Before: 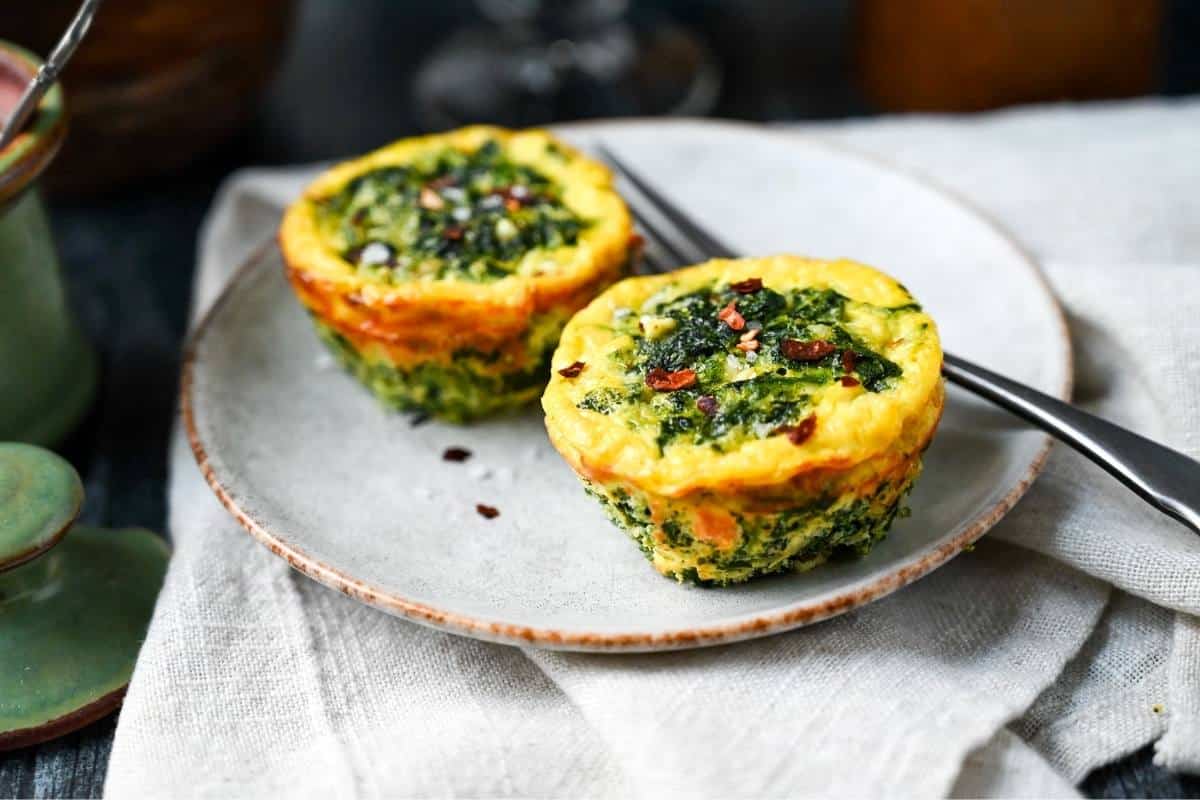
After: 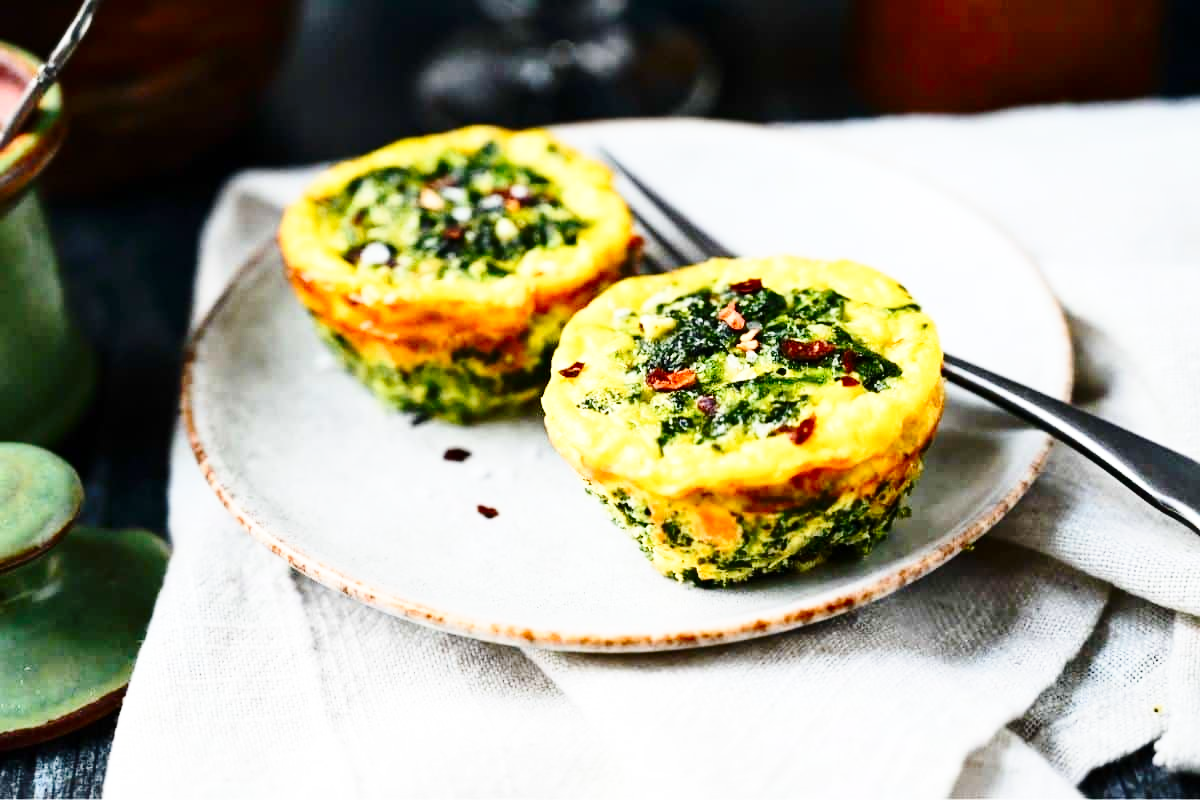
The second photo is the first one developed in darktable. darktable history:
base curve: curves: ch0 [(0, 0) (0.028, 0.03) (0.121, 0.232) (0.46, 0.748) (0.859, 0.968) (1, 1)], preserve colors none
contrast brightness saturation: contrast 0.22
